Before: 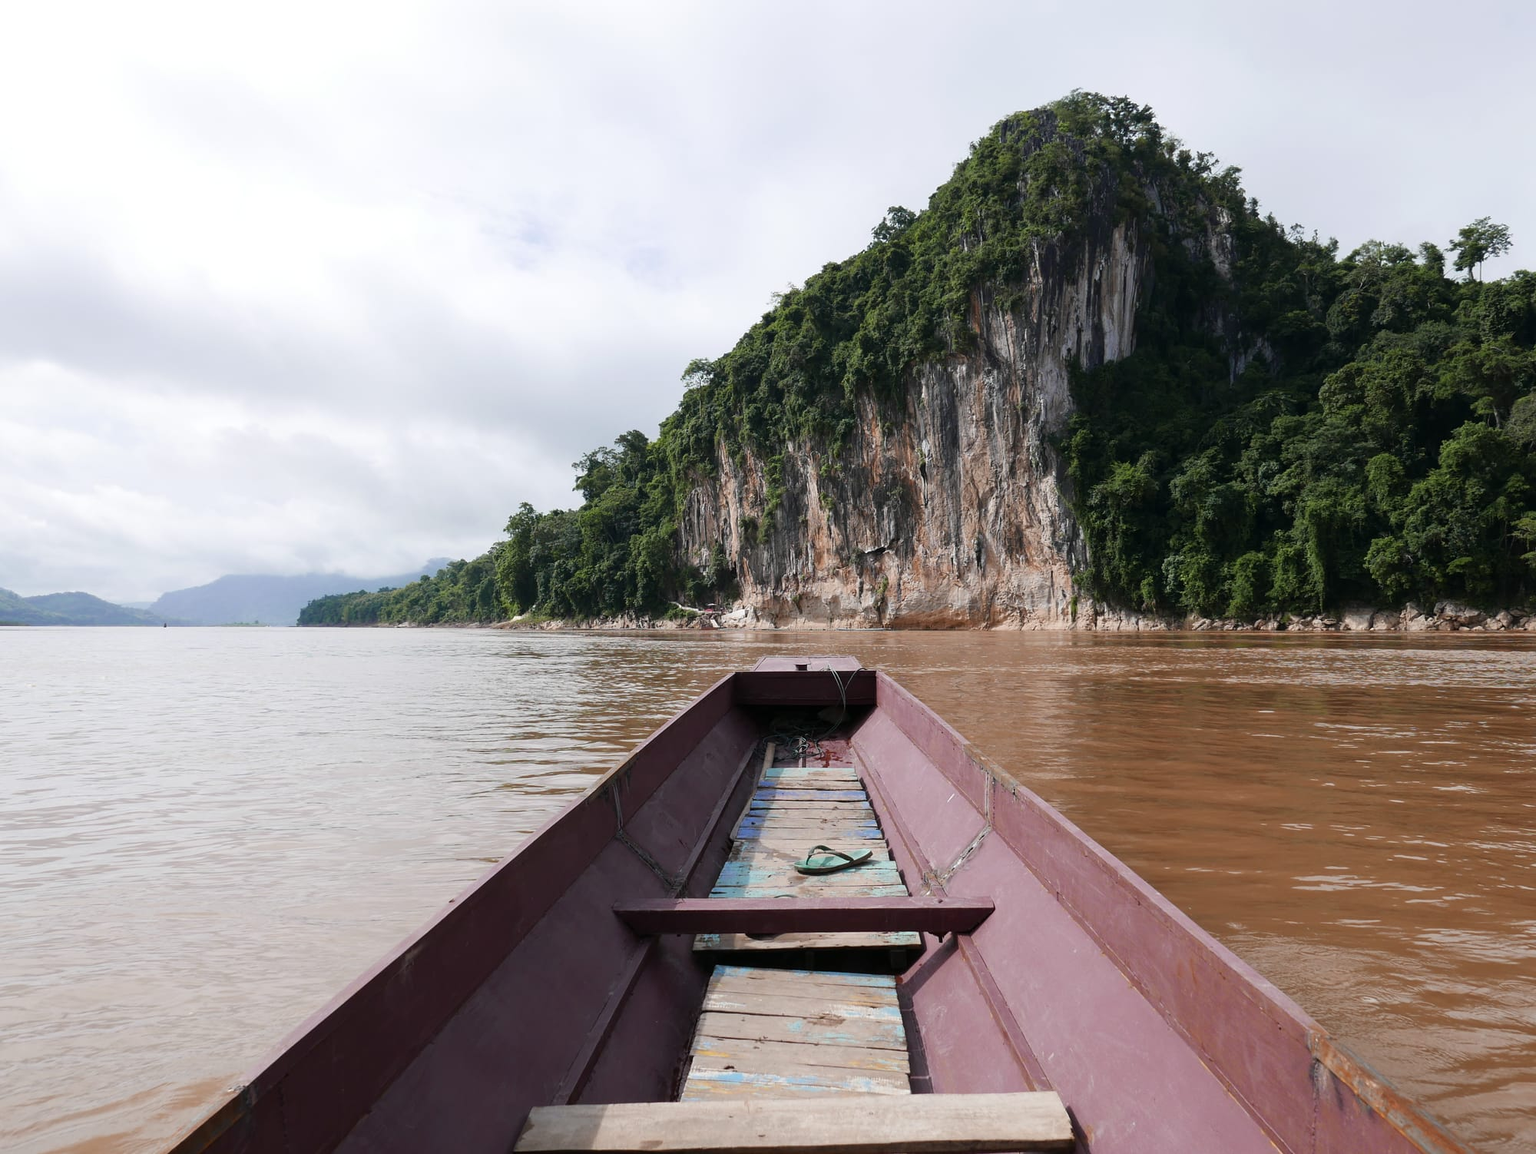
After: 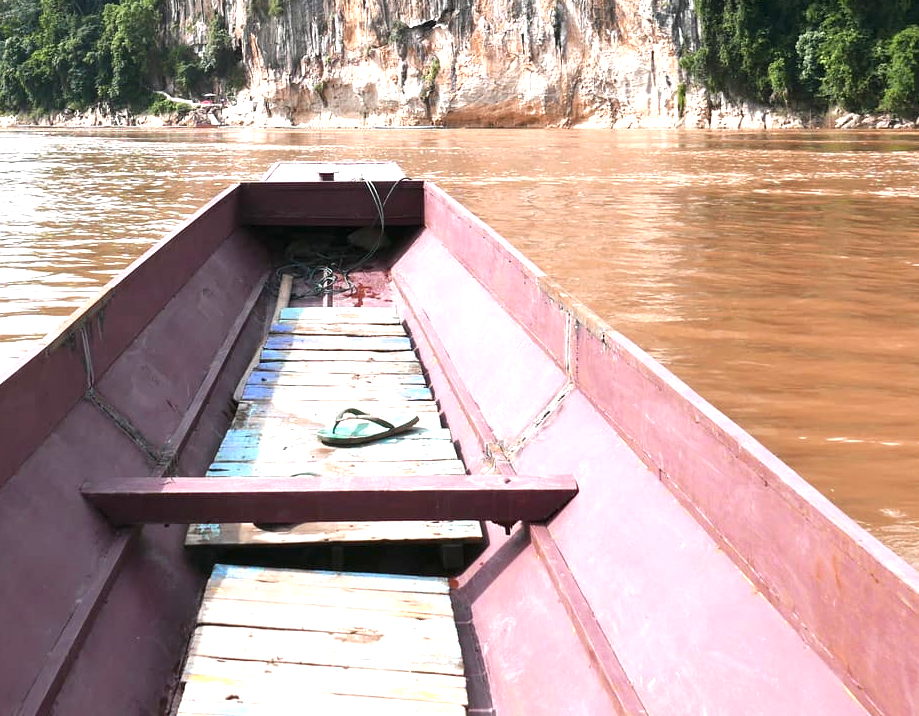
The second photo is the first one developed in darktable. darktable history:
crop: left 35.864%, top 46.084%, right 18.155%, bottom 6.189%
exposure: black level correction 0, exposure 1.491 EV, compensate highlight preservation false
